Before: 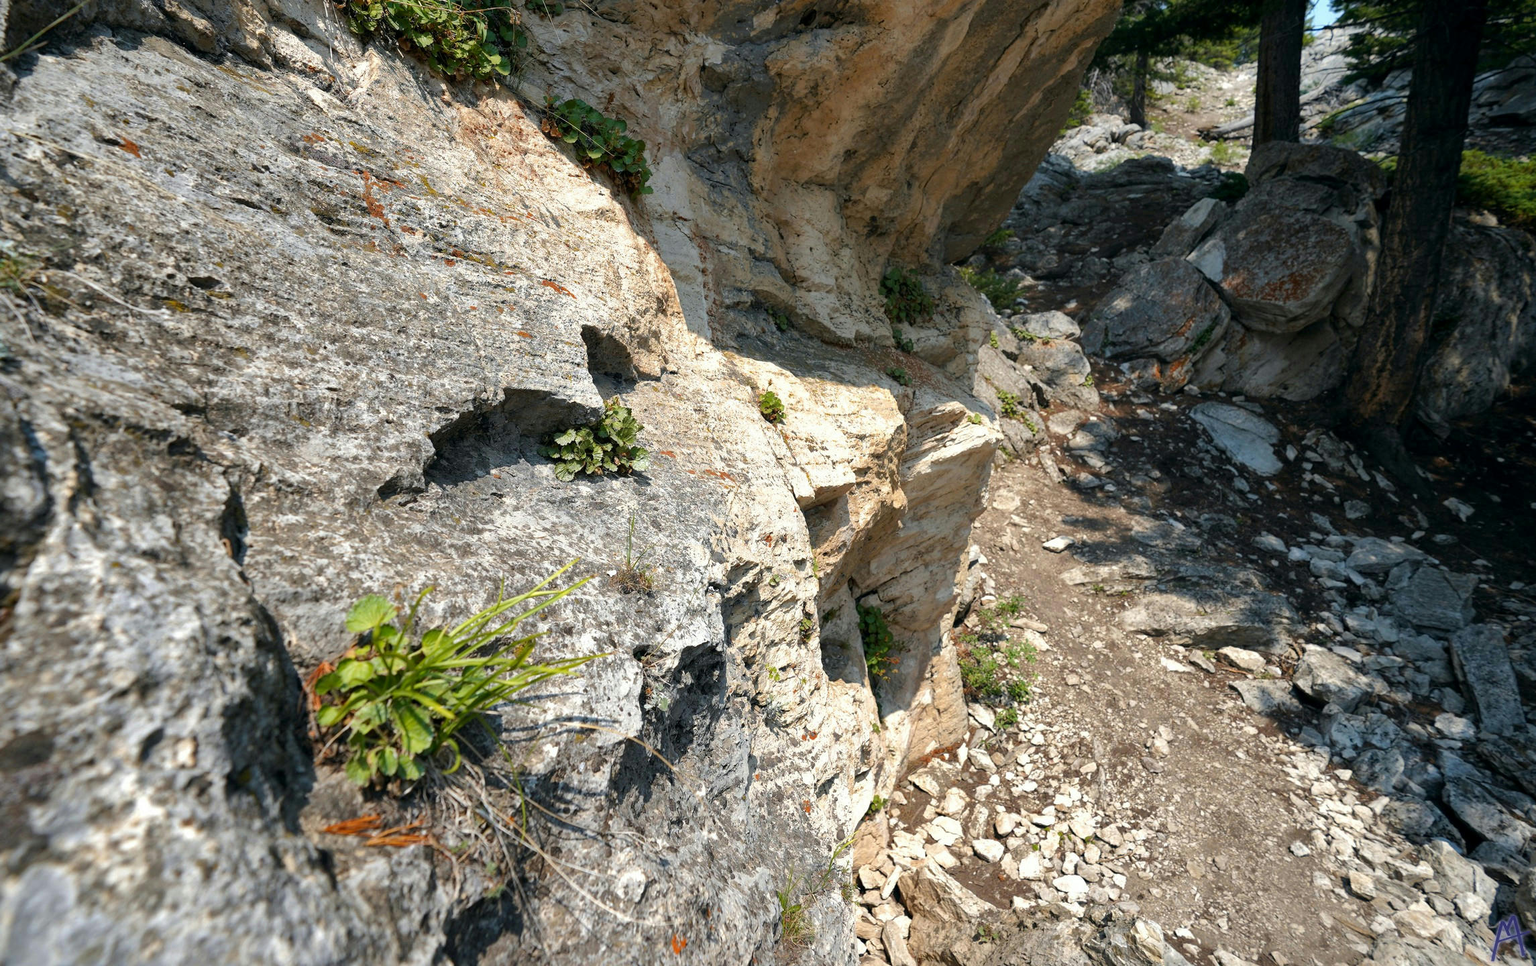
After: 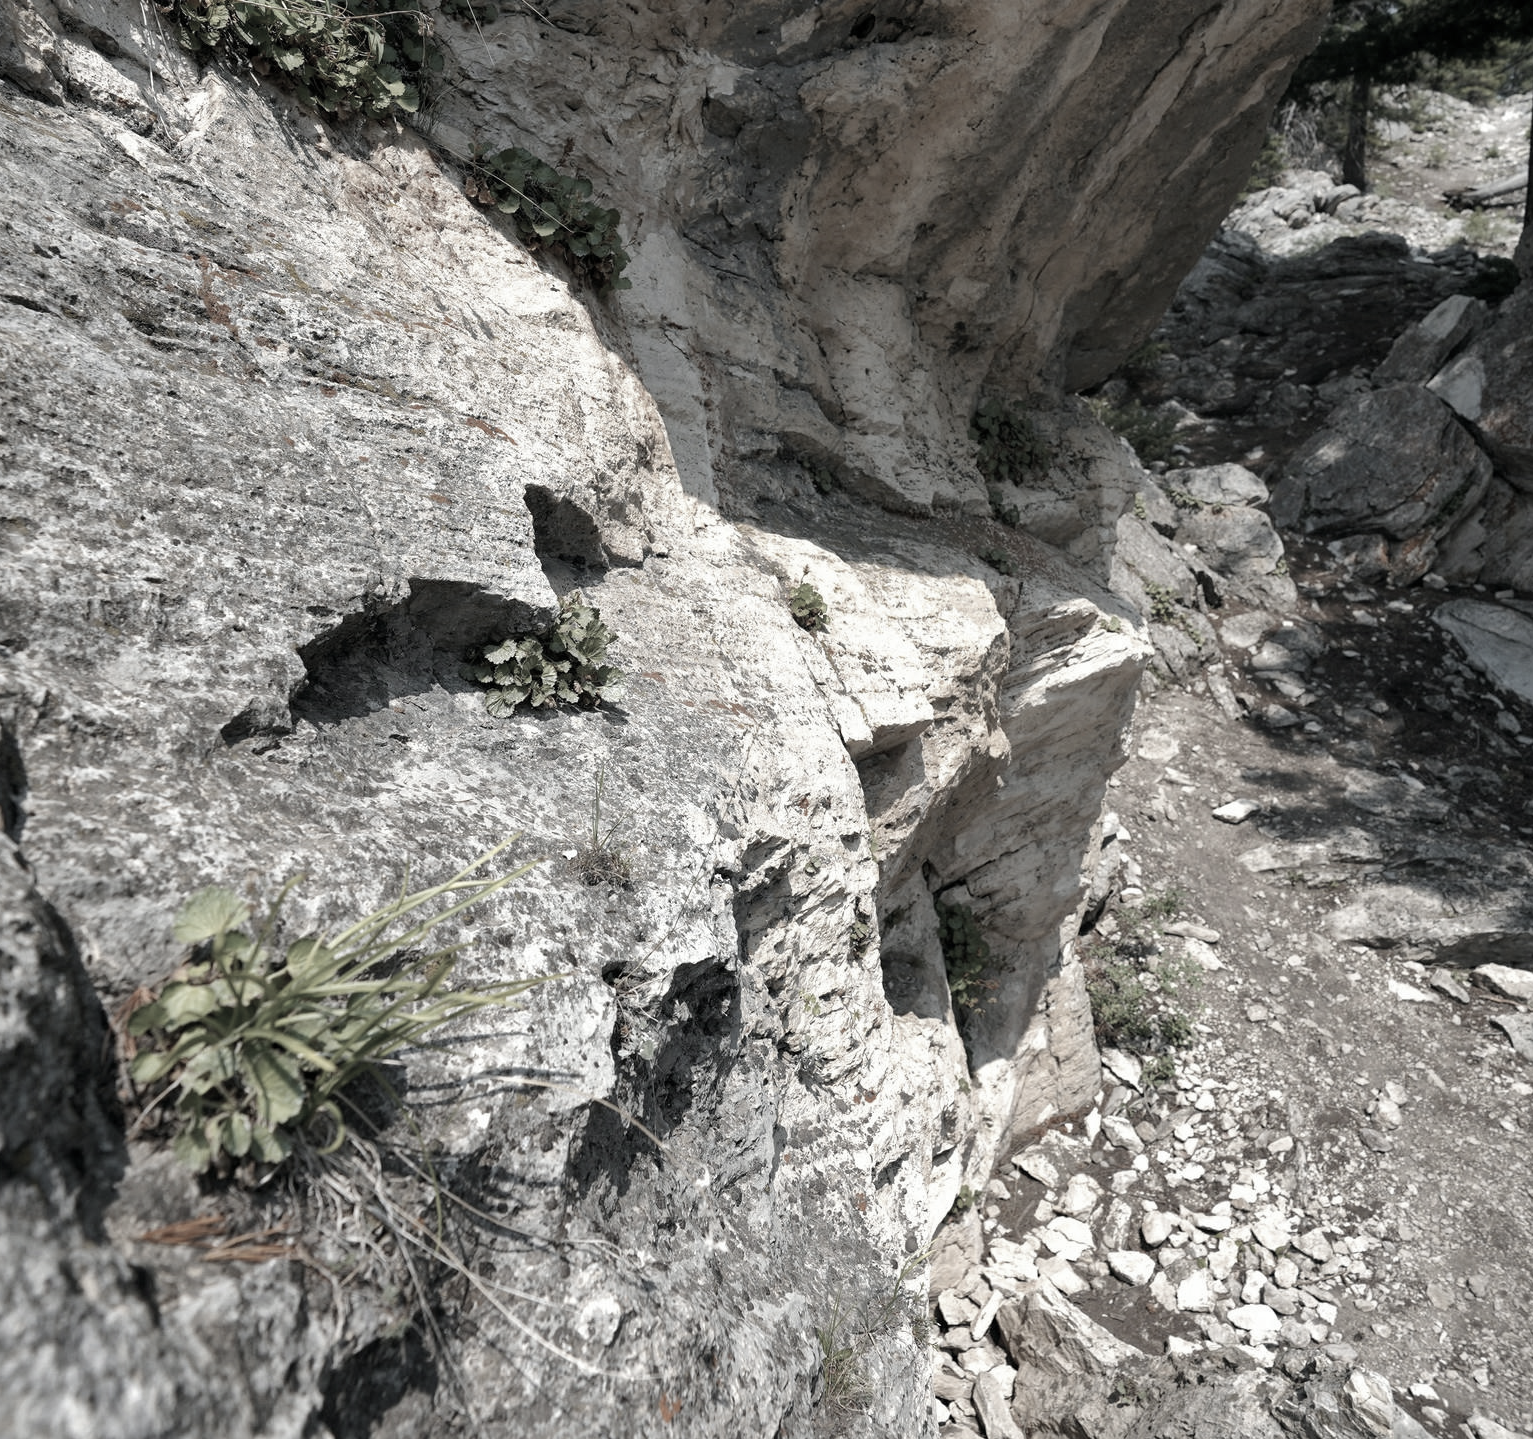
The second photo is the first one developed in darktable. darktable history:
crop and rotate: left 14.935%, right 18.086%
color correction: highlights b* -0.025, saturation 0.255
exposure: compensate exposure bias true, compensate highlight preservation false
contrast brightness saturation: saturation -0.028
